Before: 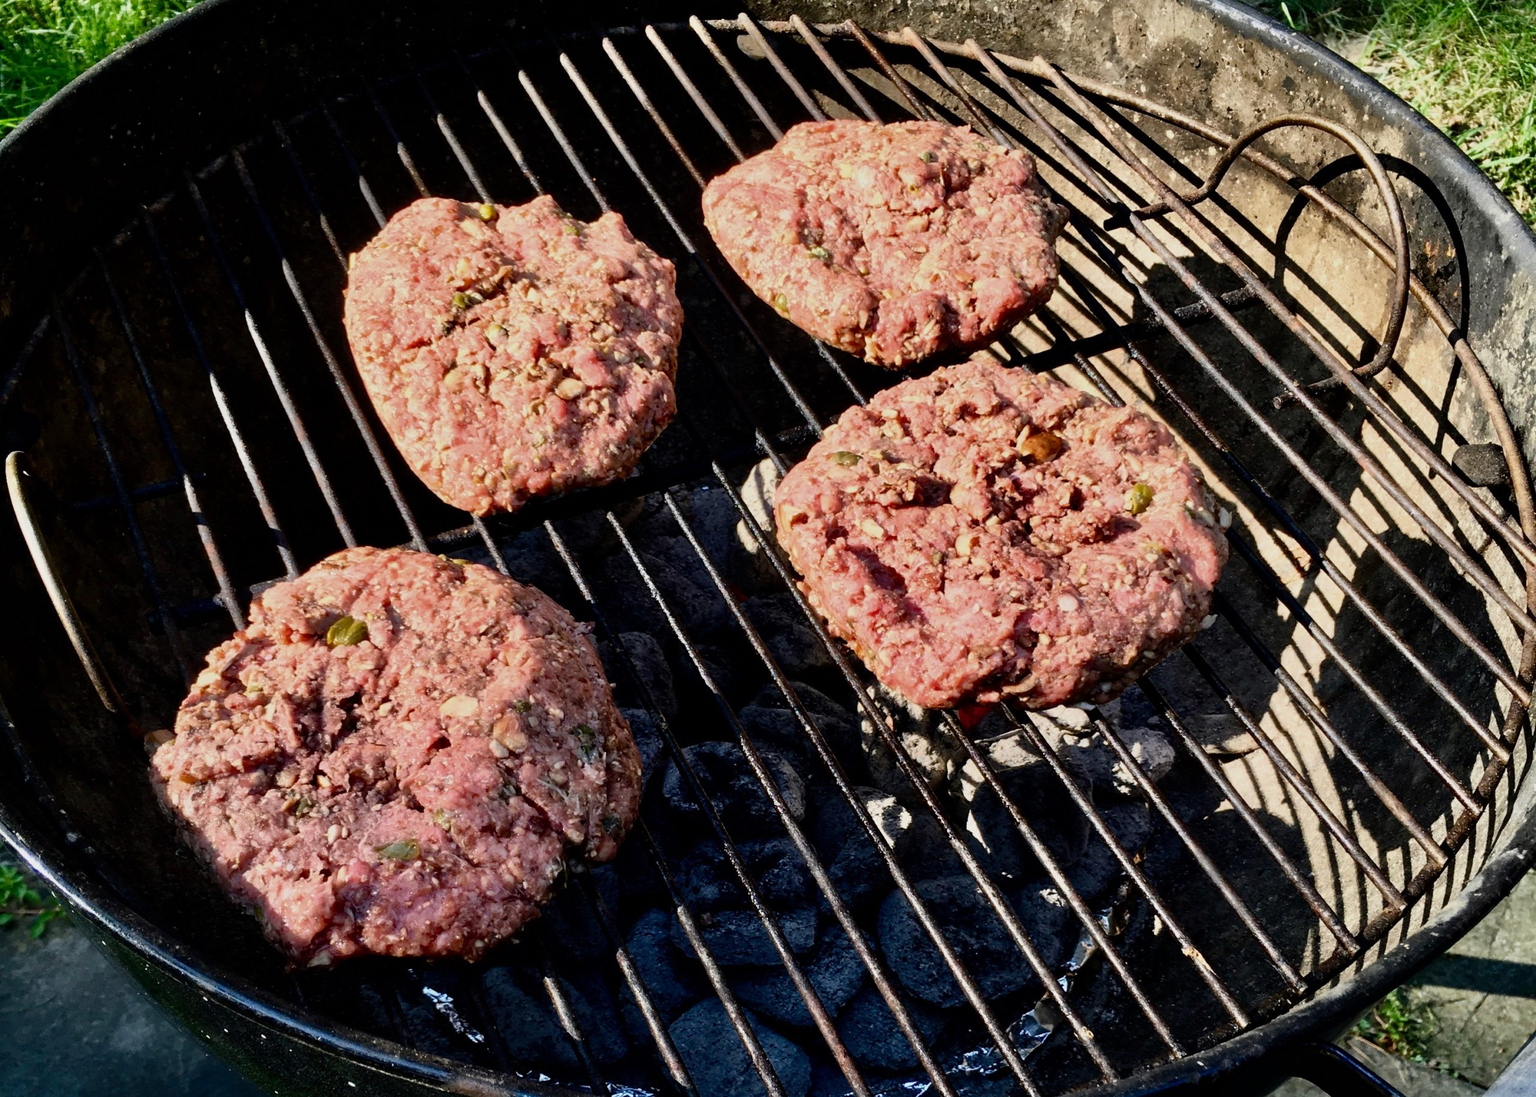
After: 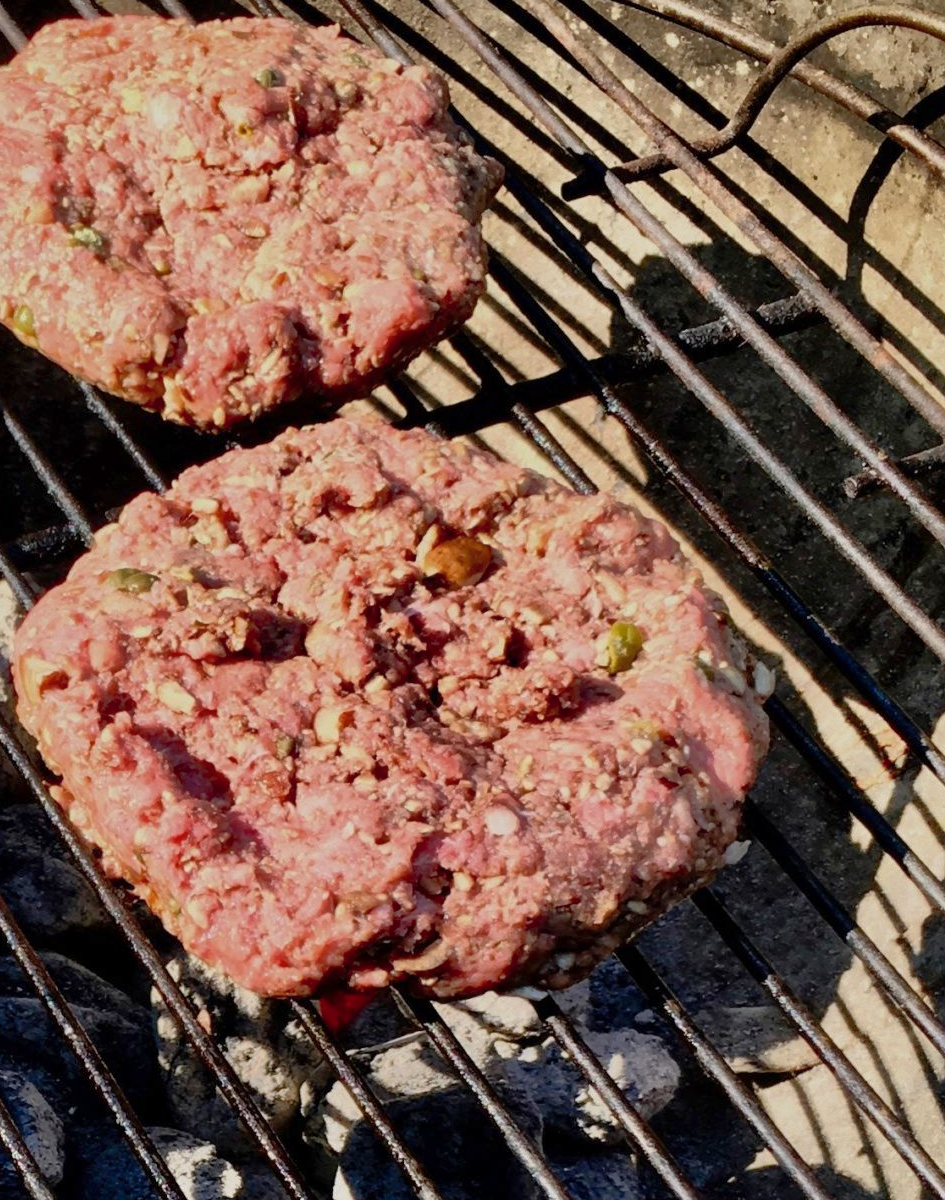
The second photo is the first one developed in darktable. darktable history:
crop and rotate: left 49.936%, top 10.094%, right 13.136%, bottom 24.256%
shadows and highlights: on, module defaults
